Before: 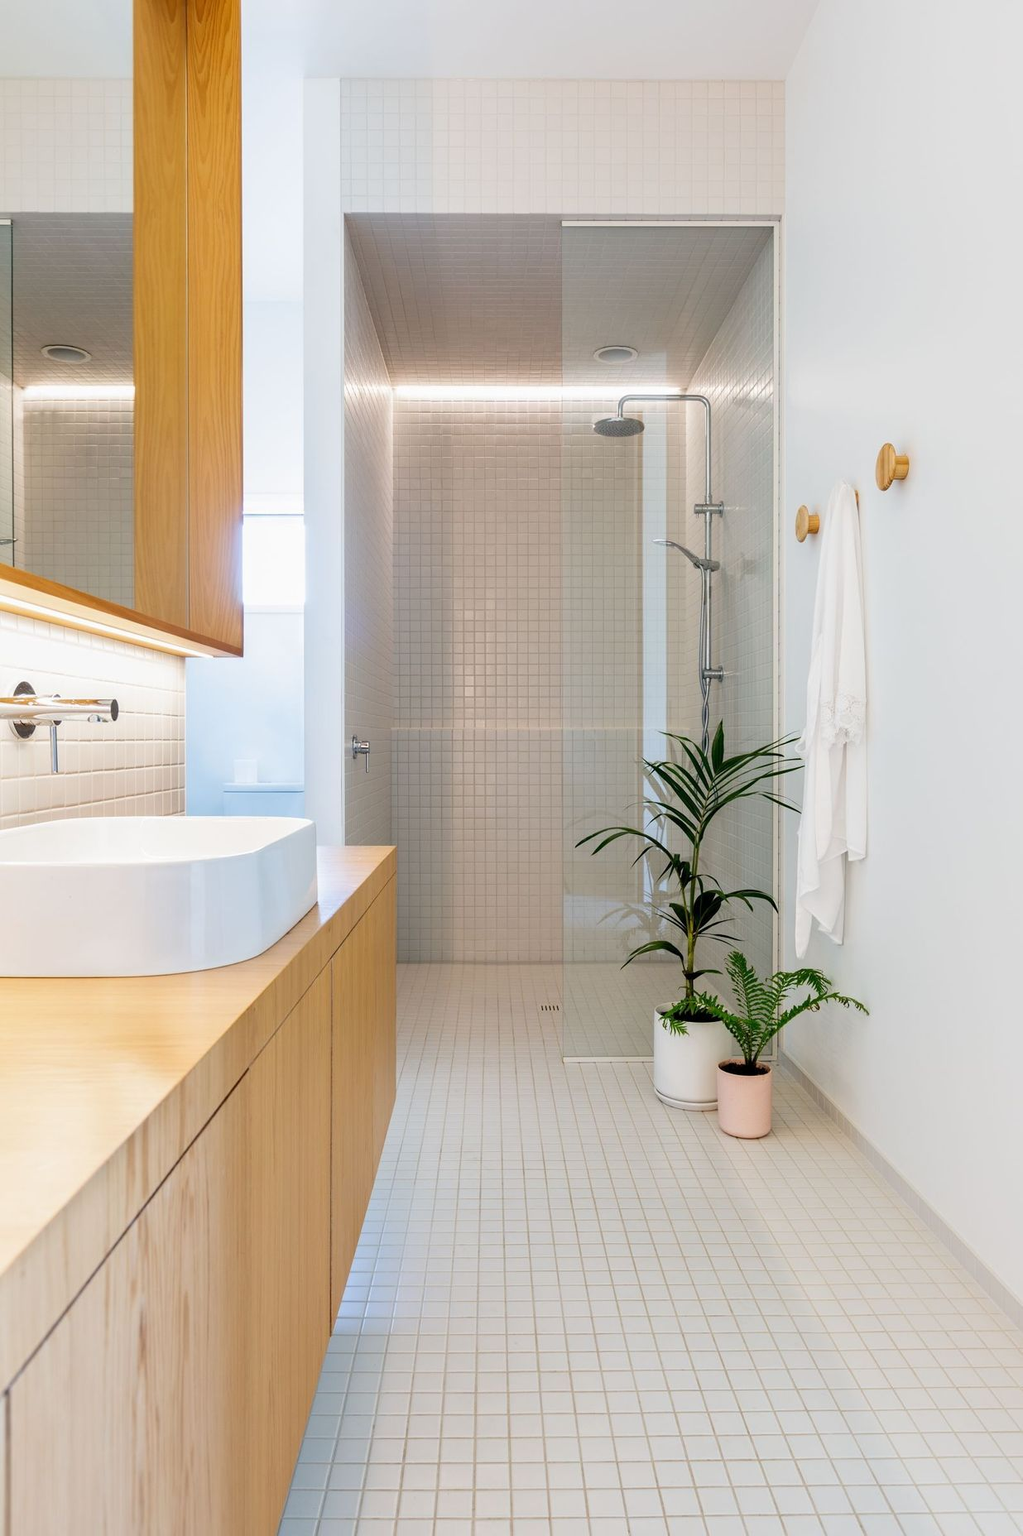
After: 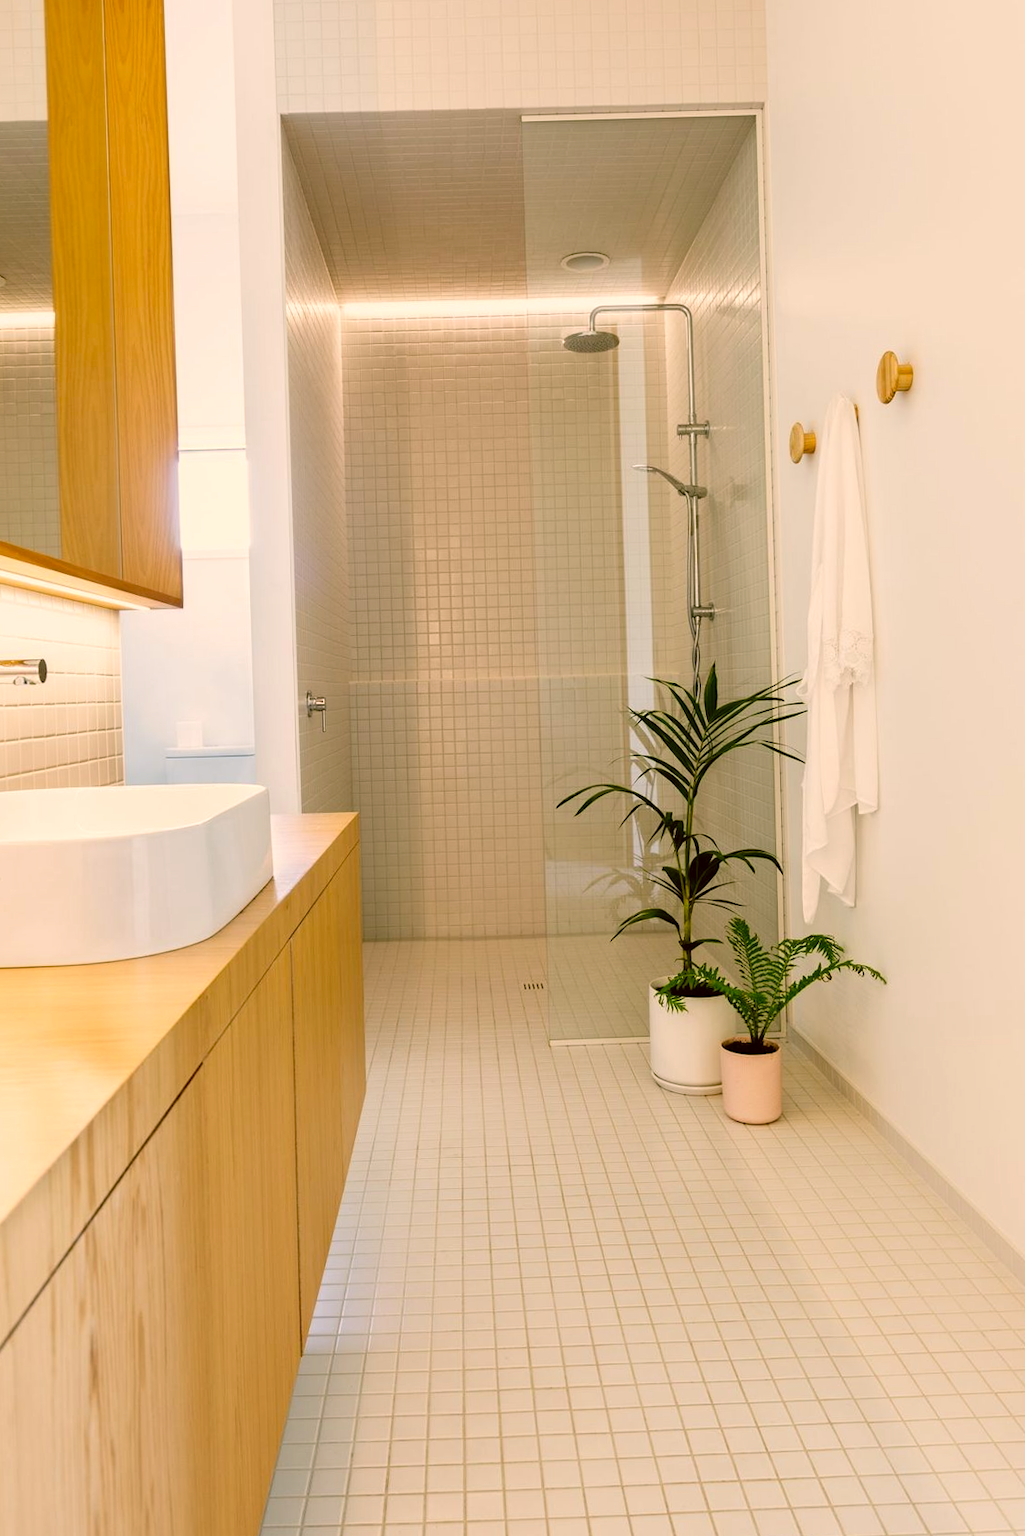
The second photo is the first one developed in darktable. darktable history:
contrast brightness saturation: contrast 0.07
crop and rotate: angle 1.66°, left 5.474%, top 5.671%
color correction: highlights a* 8.88, highlights b* 15.46, shadows a* -0.575, shadows b* 27.2
